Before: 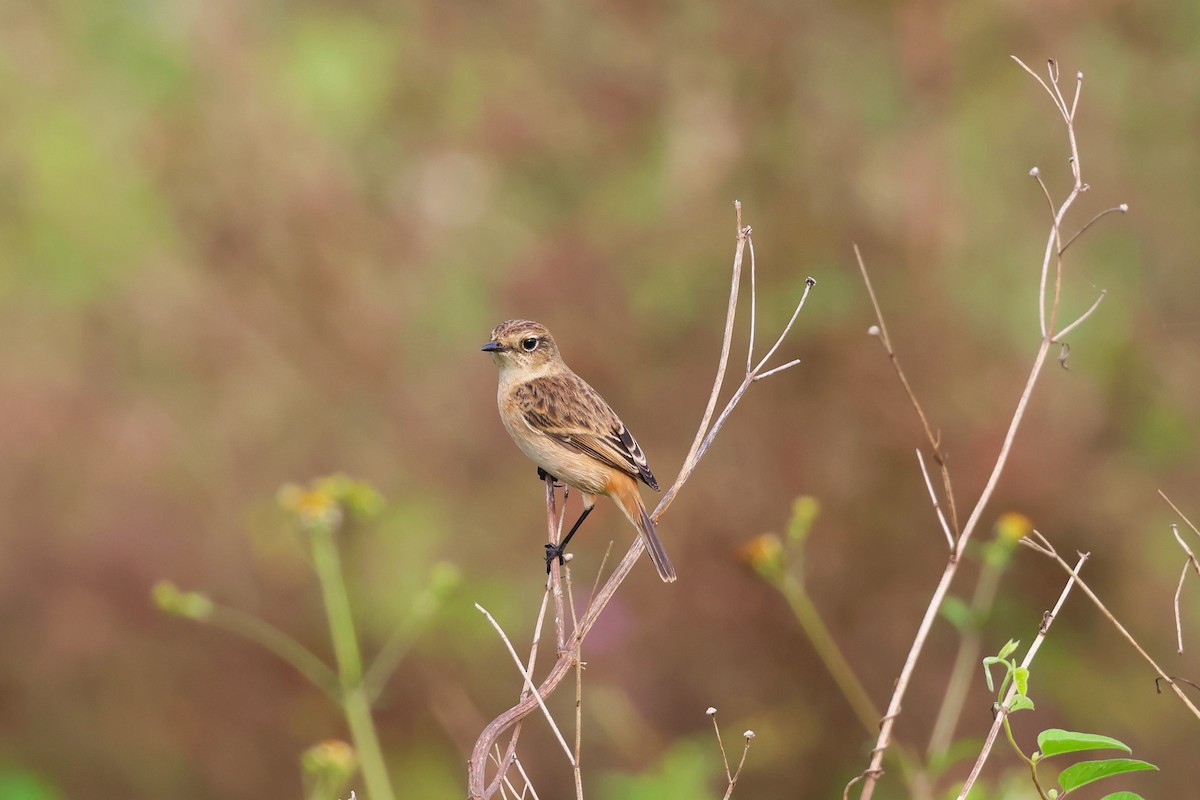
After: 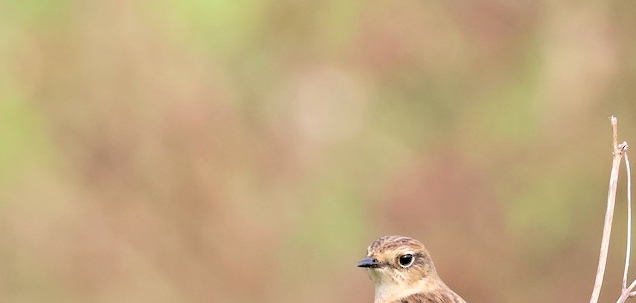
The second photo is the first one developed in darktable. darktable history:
contrast equalizer: octaves 7, y [[0.511, 0.558, 0.631, 0.632, 0.559, 0.512], [0.5 ×6], [0.507, 0.559, 0.627, 0.644, 0.647, 0.647], [0 ×6], [0 ×6]], mix 0.574
crop: left 10.356%, top 10.61%, right 36.566%, bottom 51.426%
contrast brightness saturation: brightness 0.279
